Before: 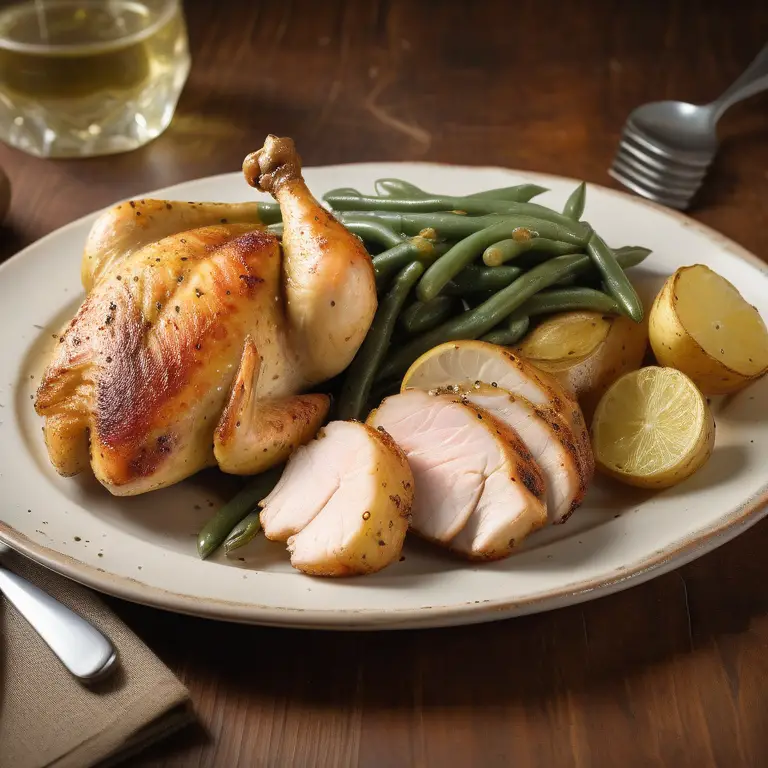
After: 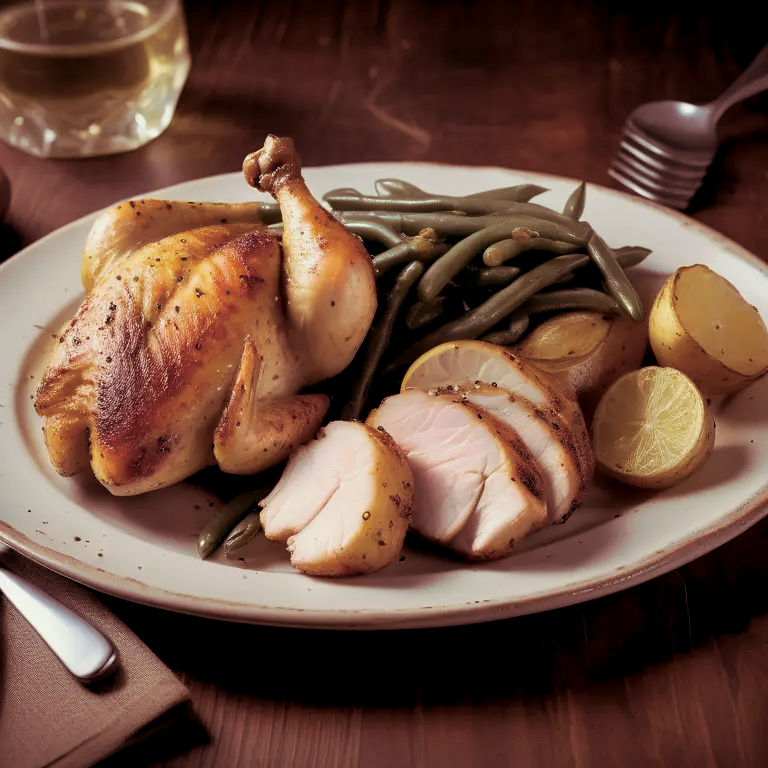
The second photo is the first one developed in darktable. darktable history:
exposure: black level correction 0.009, exposure -0.159 EV, compensate highlight preservation false
split-toning: shadows › hue 360°
